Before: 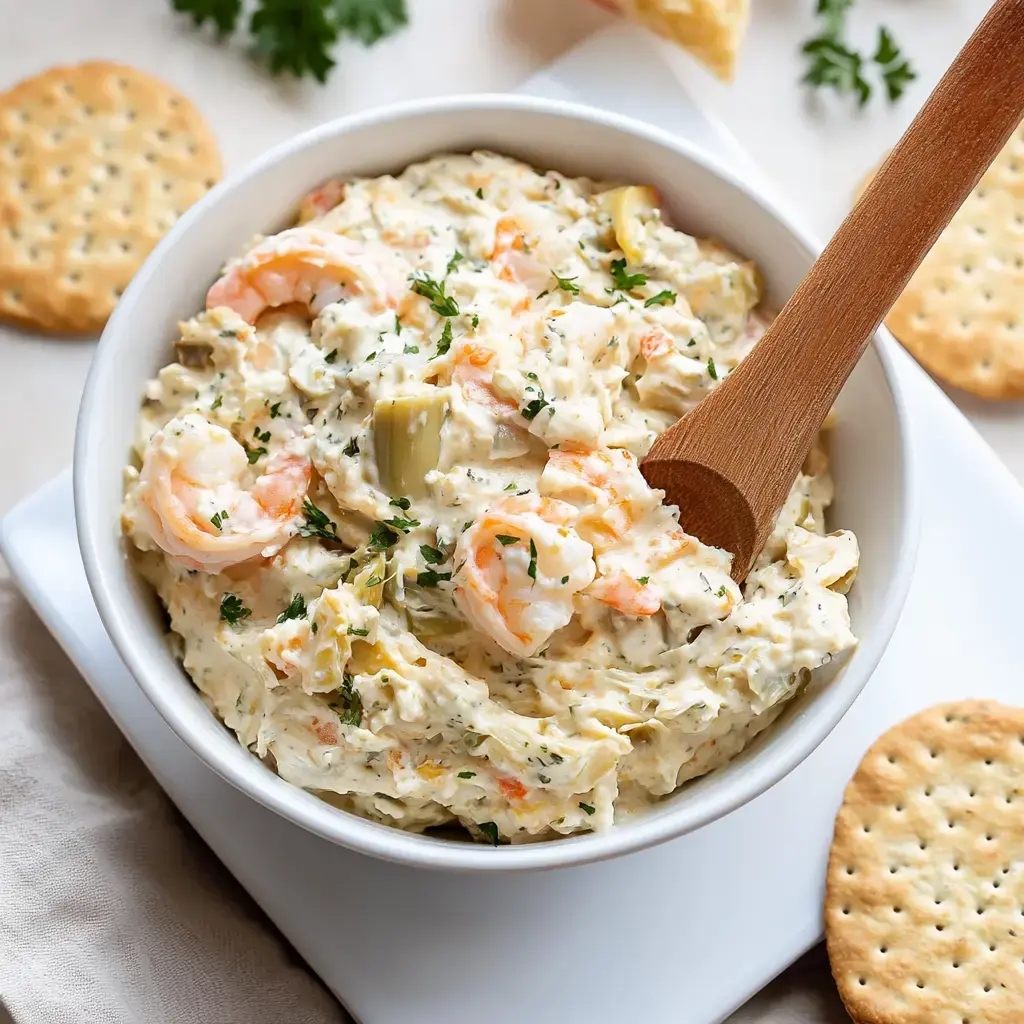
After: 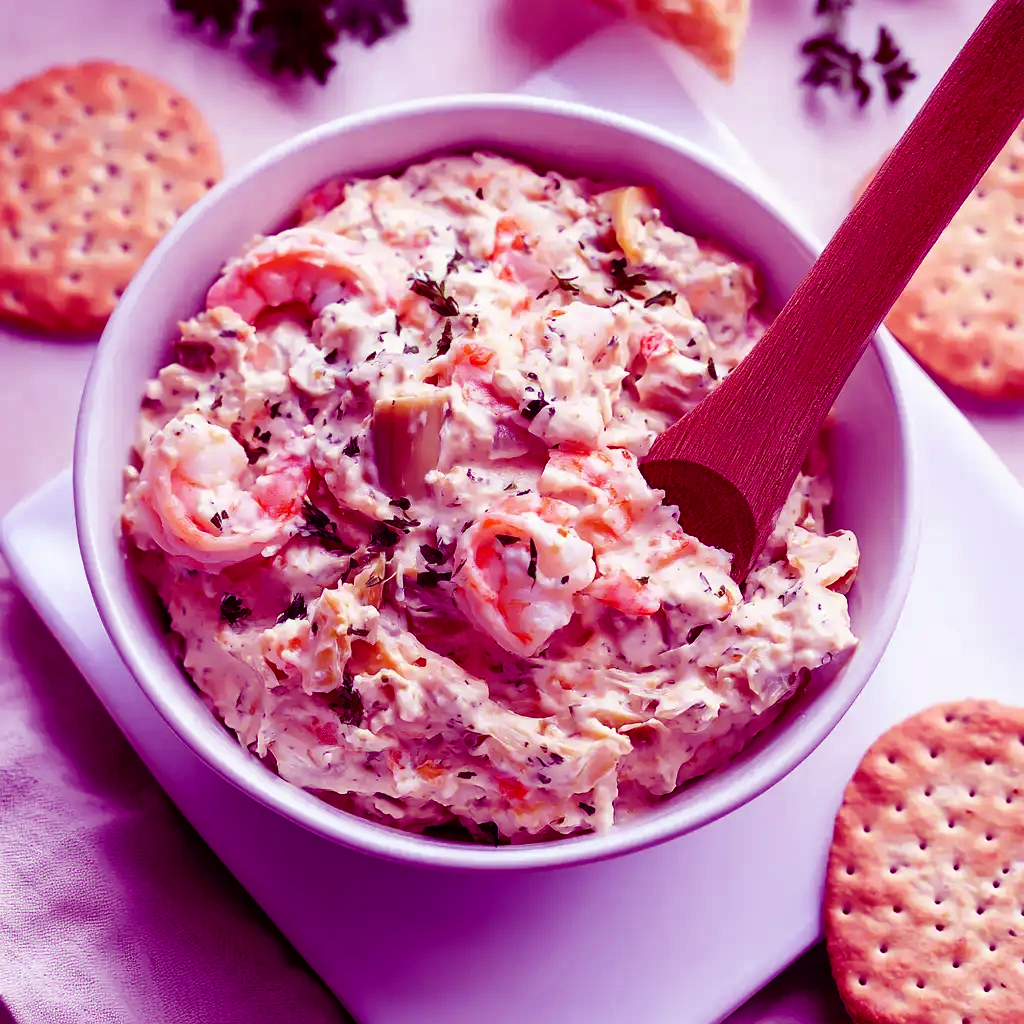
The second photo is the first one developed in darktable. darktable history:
color balance: mode lift, gamma, gain (sRGB), lift [1, 1, 0.101, 1]
